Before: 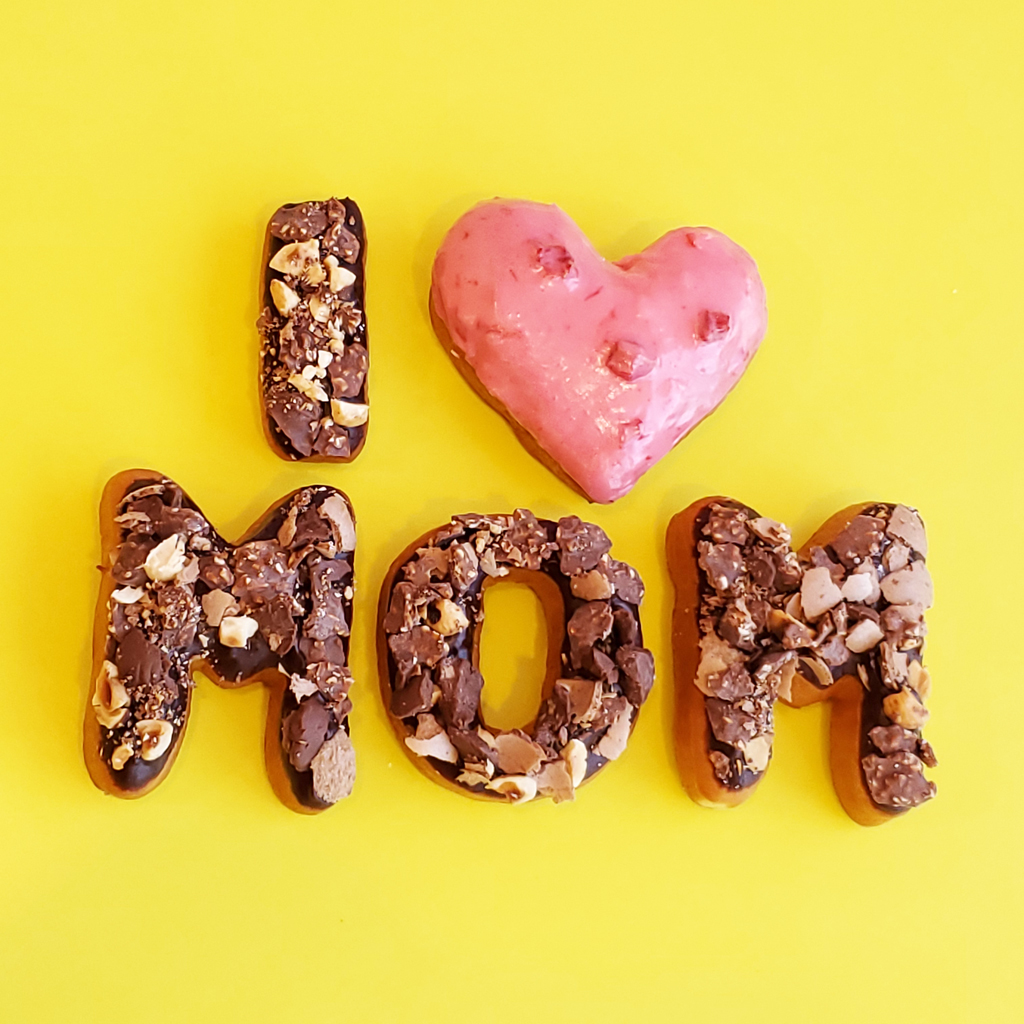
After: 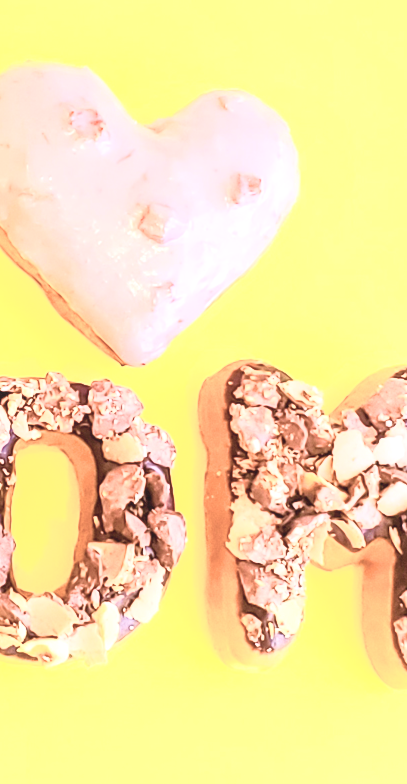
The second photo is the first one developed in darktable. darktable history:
velvia: strength 45%
local contrast: detail 110%
tone equalizer: -7 EV 0.15 EV, -6 EV 0.6 EV, -5 EV 1.15 EV, -4 EV 1.33 EV, -3 EV 1.15 EV, -2 EV 0.6 EV, -1 EV 0.15 EV, mask exposure compensation -0.5 EV
crop: left 45.721%, top 13.393%, right 14.118%, bottom 10.01%
exposure: black level correction 0, exposure 1 EV, compensate exposure bias true, compensate highlight preservation false
contrast brightness saturation: contrast 0.57, brightness 0.57, saturation -0.34
